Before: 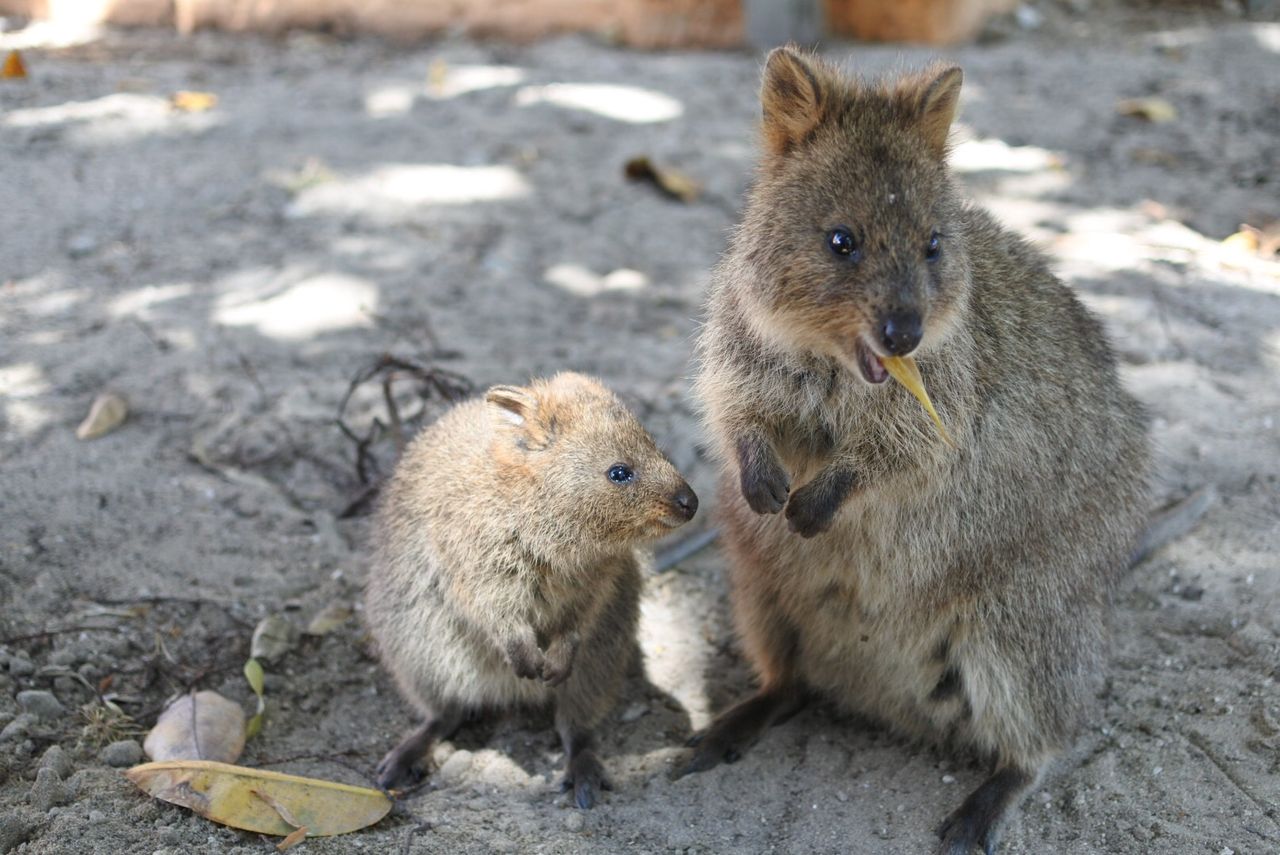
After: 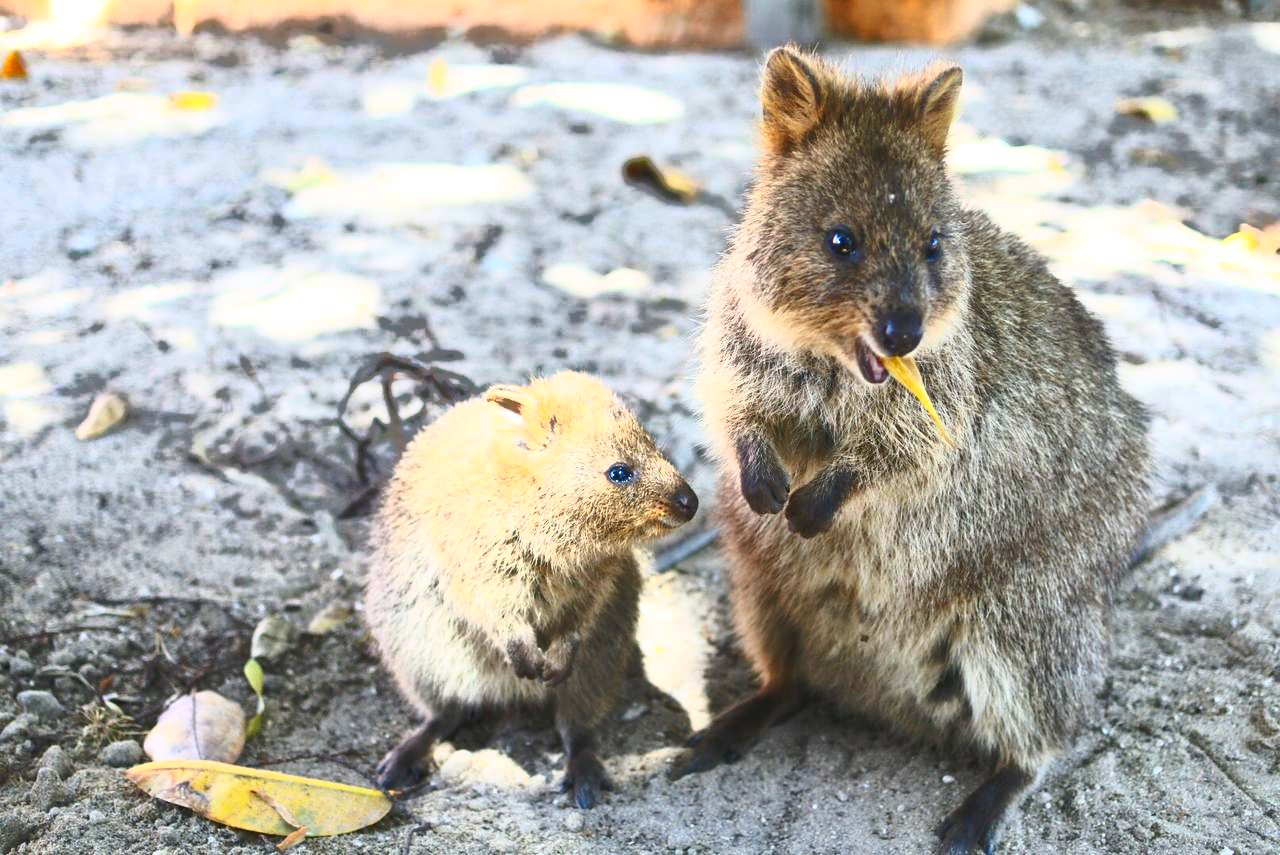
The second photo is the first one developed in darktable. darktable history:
contrast brightness saturation: contrast 0.842, brightness 0.604, saturation 0.593
shadows and highlights: shadows 40.13, highlights -59.77
